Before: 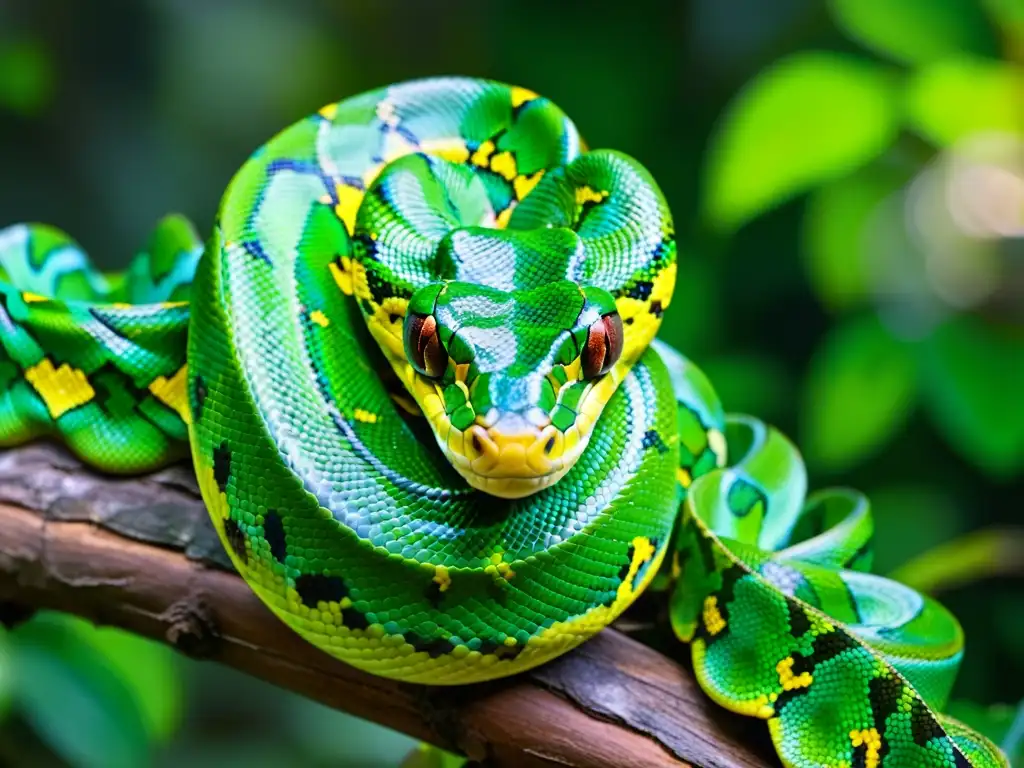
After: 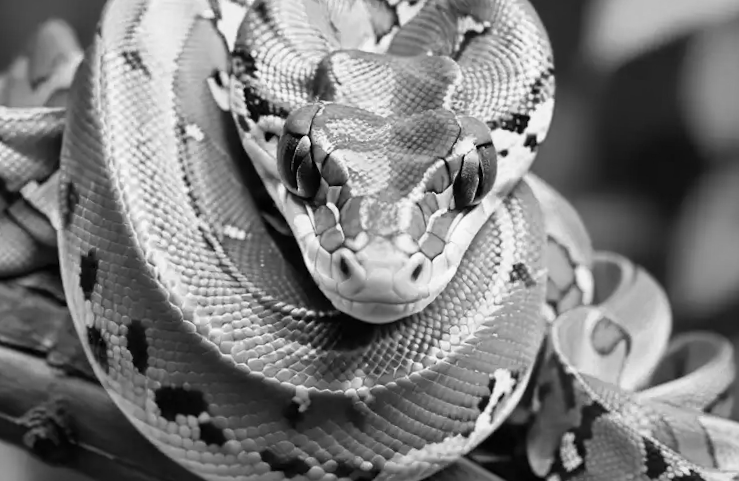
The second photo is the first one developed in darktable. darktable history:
crop and rotate: angle -3.37°, left 9.79%, top 20.73%, right 12.42%, bottom 11.82%
monochrome: on, module defaults
